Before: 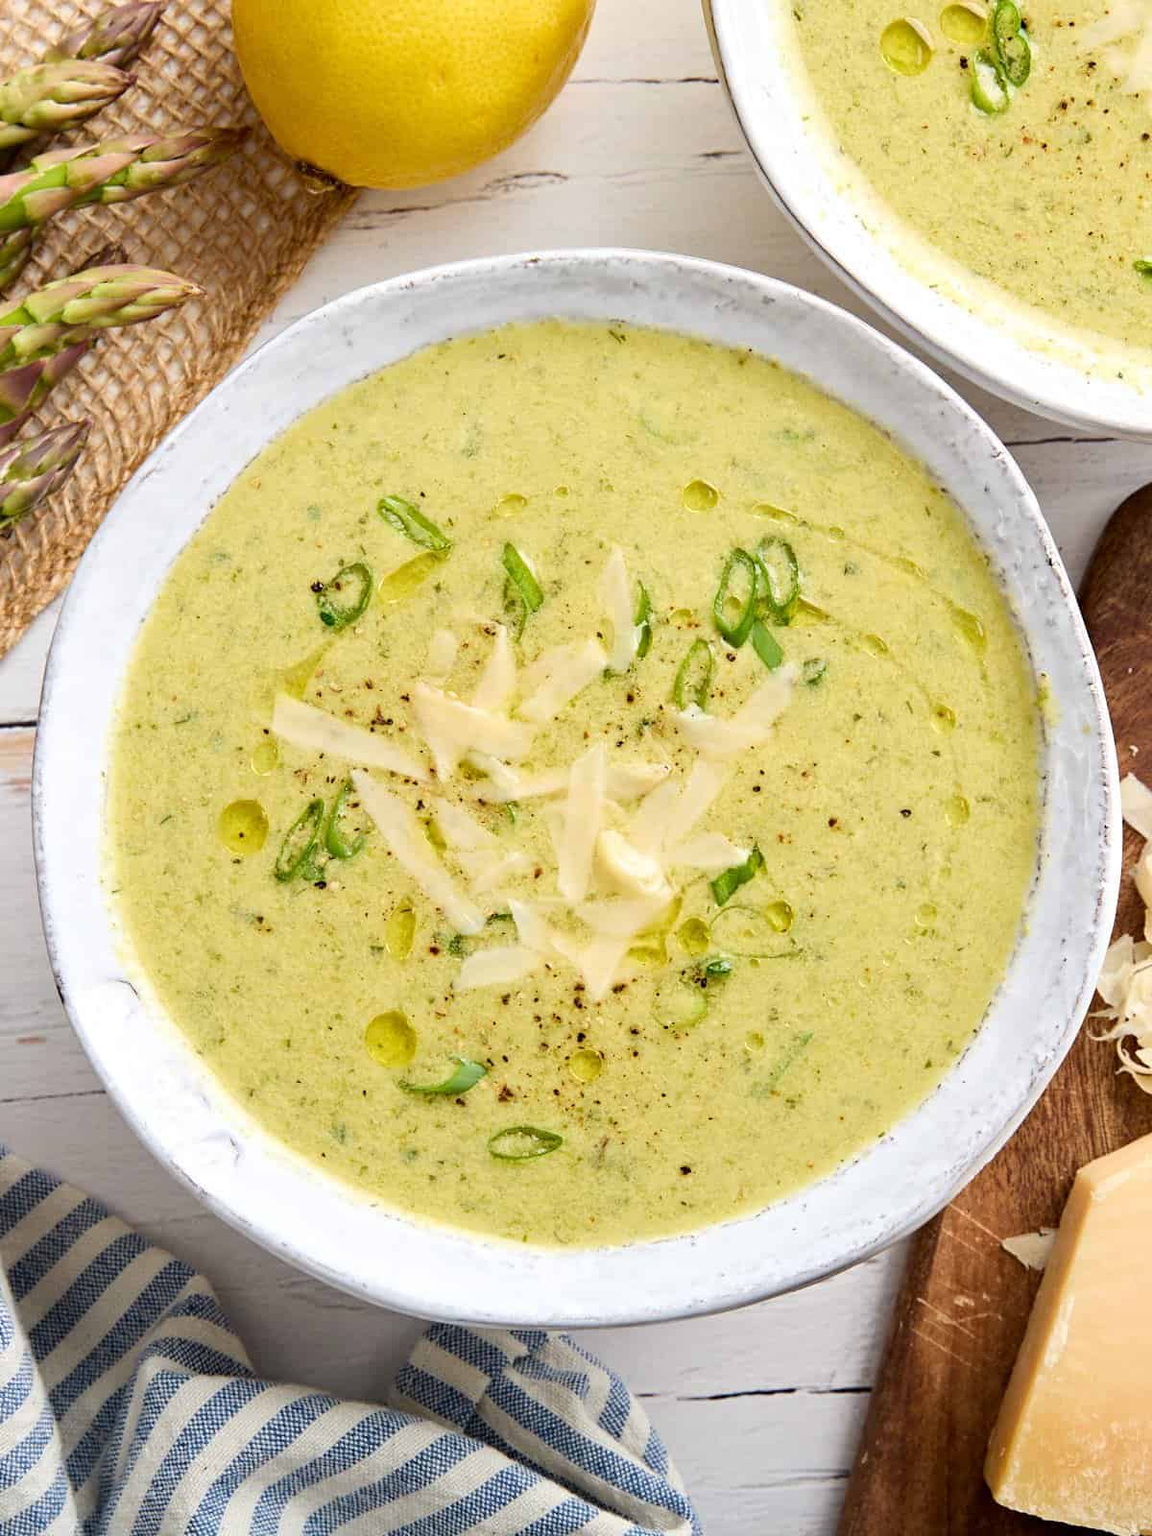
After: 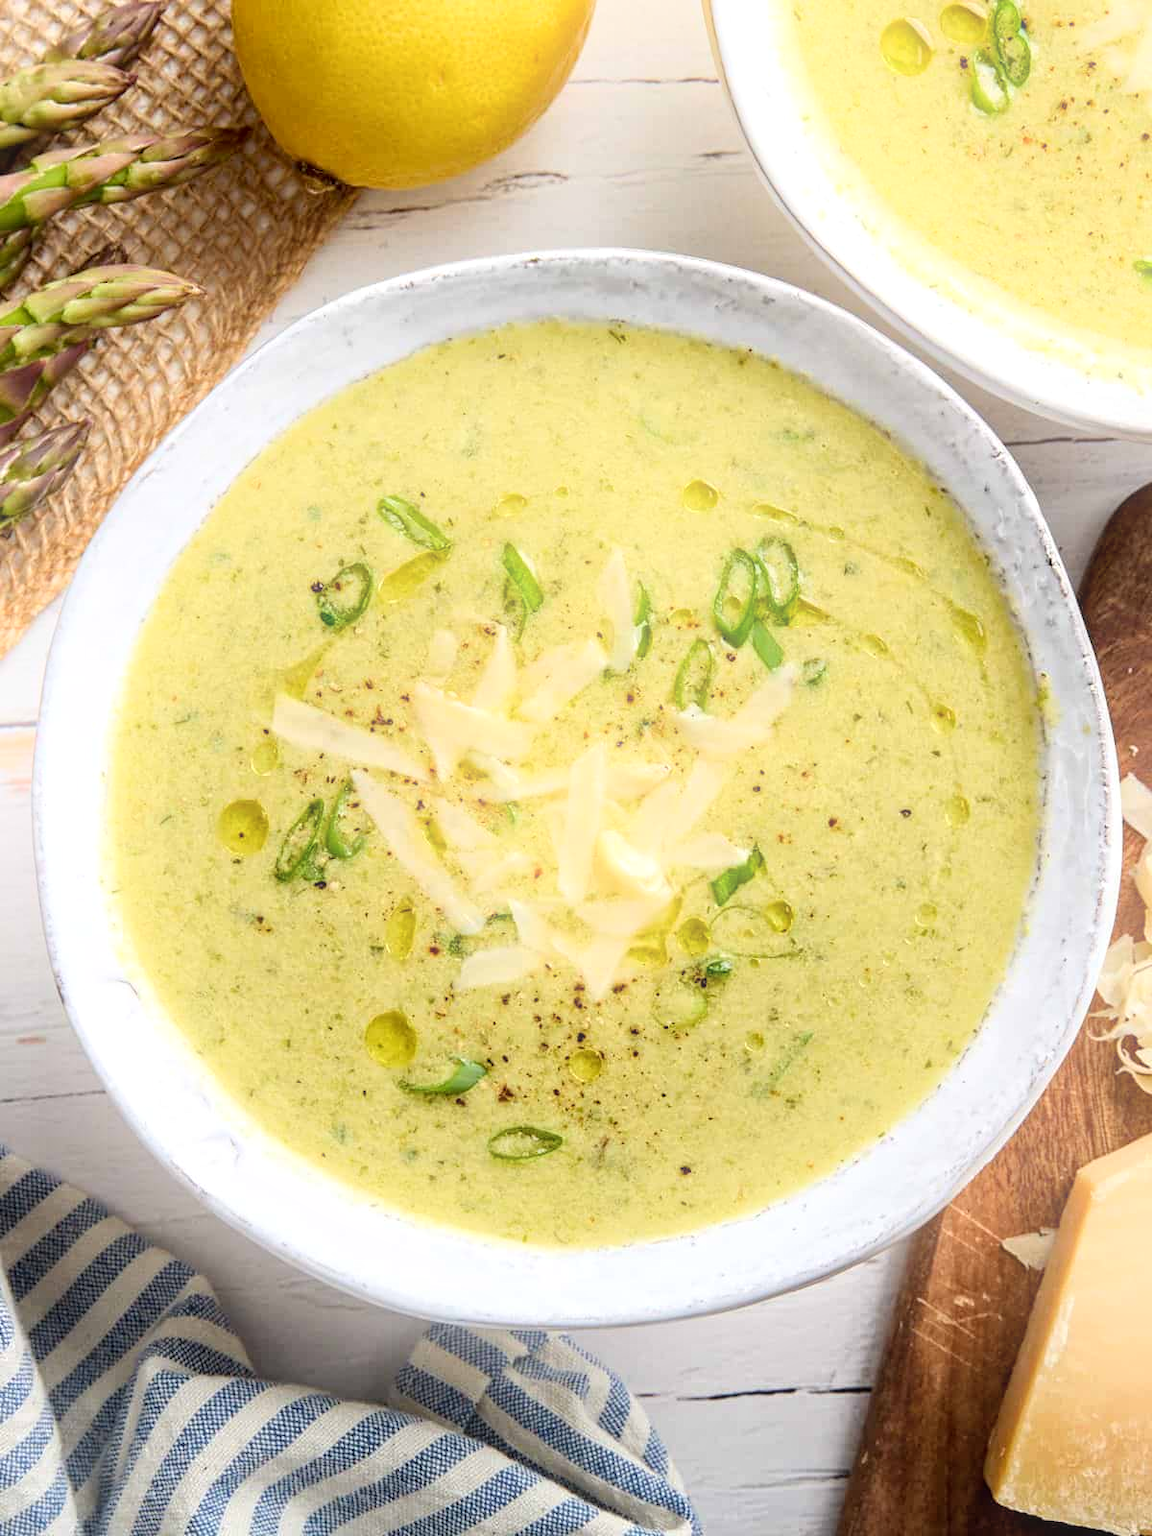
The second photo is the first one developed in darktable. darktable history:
local contrast: on, module defaults
bloom: size 16%, threshold 98%, strength 20%
